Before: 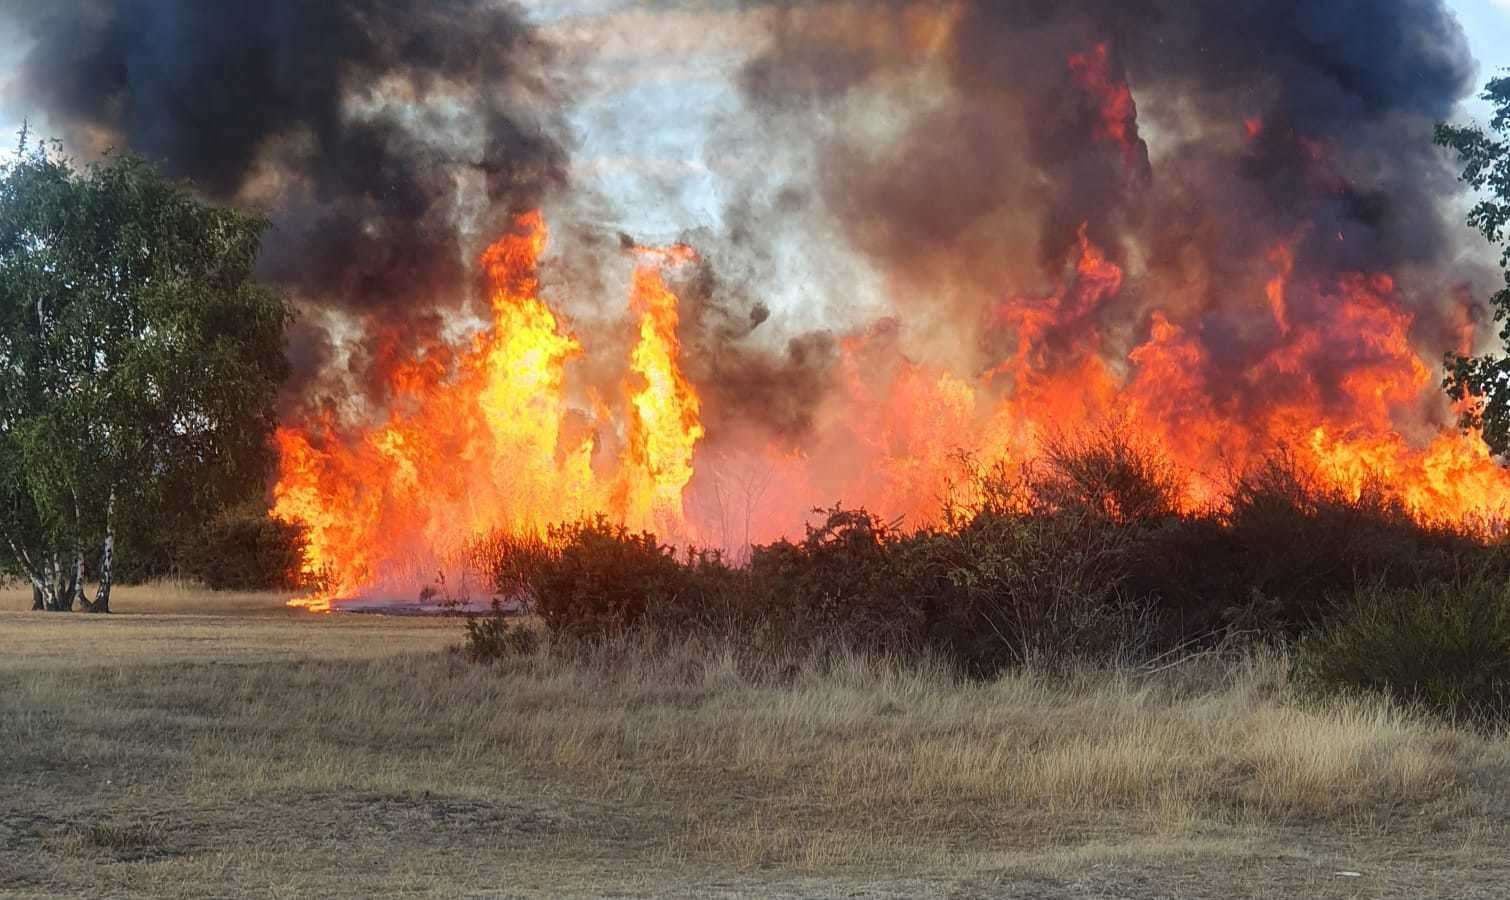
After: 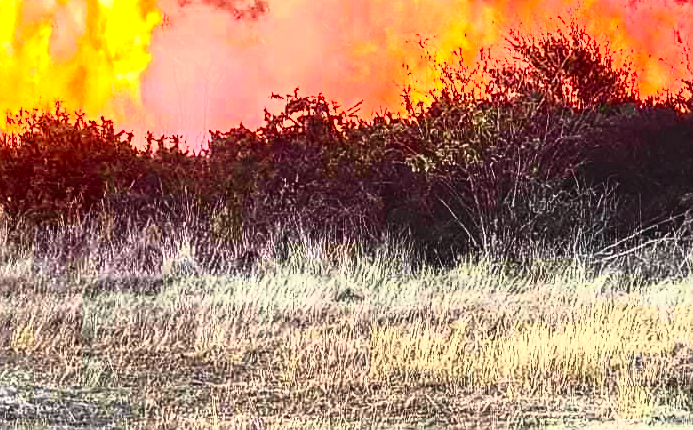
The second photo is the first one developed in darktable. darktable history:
local contrast: on, module defaults
haze removal: adaptive false
contrast brightness saturation: contrast 0.397, brightness 0.042, saturation 0.253
crop: left 35.949%, top 46.028%, right 18.156%, bottom 6.139%
tone equalizer: -8 EV 0 EV, -7 EV -0.001 EV, -6 EV 0.002 EV, -5 EV -0.068 EV, -4 EV -0.145 EV, -3 EV -0.155 EV, -2 EV 0.255 EV, -1 EV 0.711 EV, +0 EV 0.482 EV, edges refinement/feathering 500, mask exposure compensation -1.57 EV, preserve details no
sharpen: on, module defaults
exposure: black level correction -0.006, exposure 1 EV, compensate highlight preservation false
tone curve: curves: ch0 [(0, 0) (0.051, 0.027) (0.096, 0.071) (0.241, 0.247) (0.455, 0.52) (0.594, 0.692) (0.715, 0.845) (0.84, 0.936) (1, 1)]; ch1 [(0, 0) (0.1, 0.038) (0.318, 0.243) (0.399, 0.351) (0.478, 0.469) (0.499, 0.499) (0.534, 0.549) (0.565, 0.605) (0.601, 0.644) (0.666, 0.701) (1, 1)]; ch2 [(0, 0) (0.453, 0.45) (0.479, 0.483) (0.504, 0.499) (0.52, 0.508) (0.561, 0.573) (0.592, 0.617) (0.824, 0.815) (1, 1)], color space Lab, independent channels, preserve colors none
